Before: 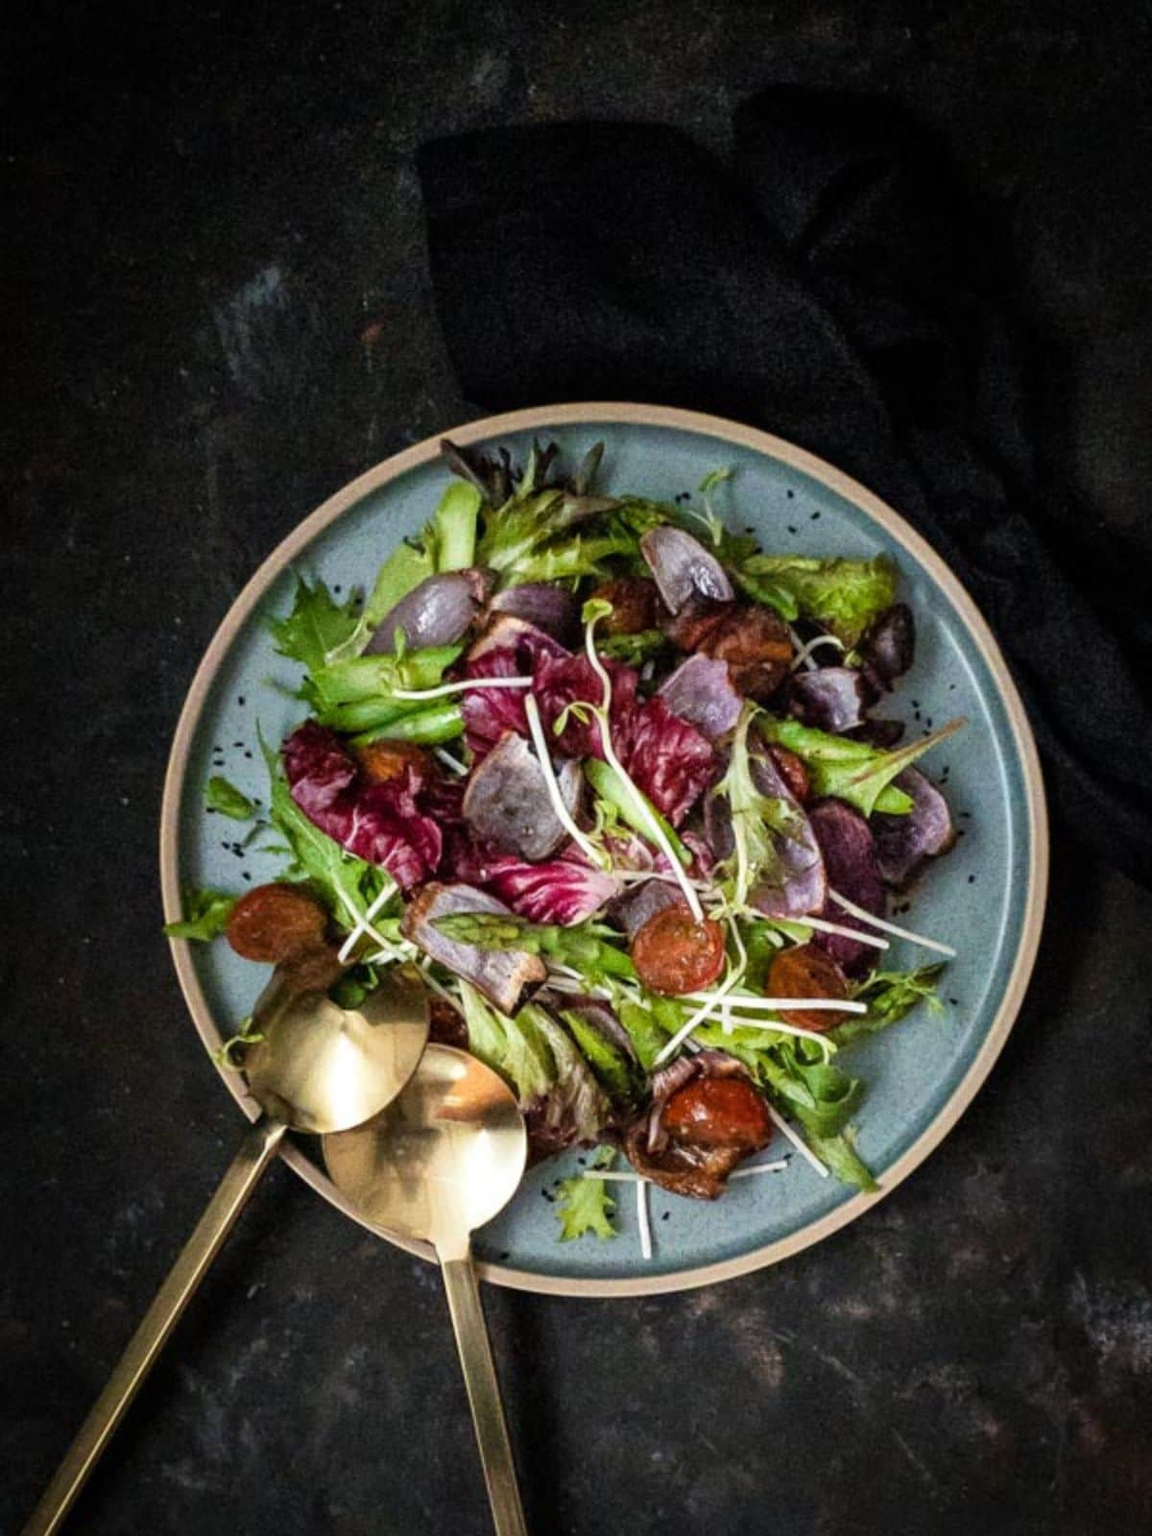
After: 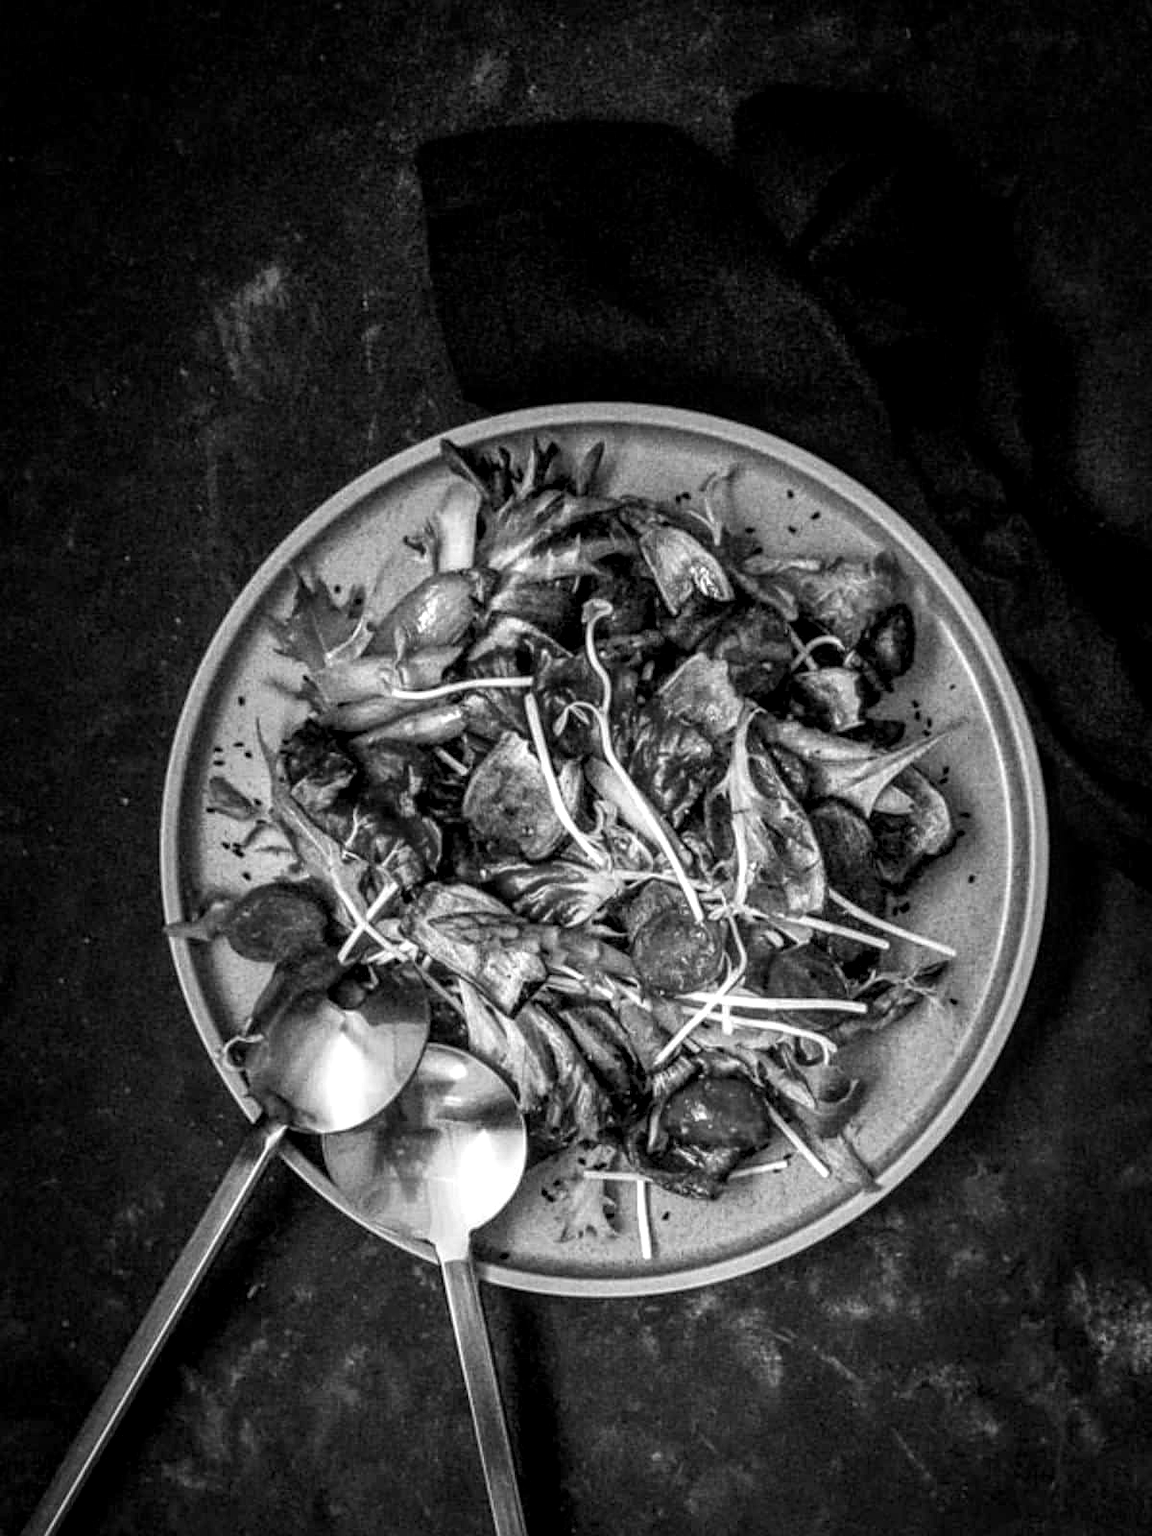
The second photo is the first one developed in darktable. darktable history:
color calibration: output gray [0.267, 0.423, 0.267, 0], illuminant same as pipeline (D50), adaptation none (bypass)
local contrast: highlights 25%, detail 150%
white balance: red 1.004, blue 1.096
sharpen: amount 0.2
